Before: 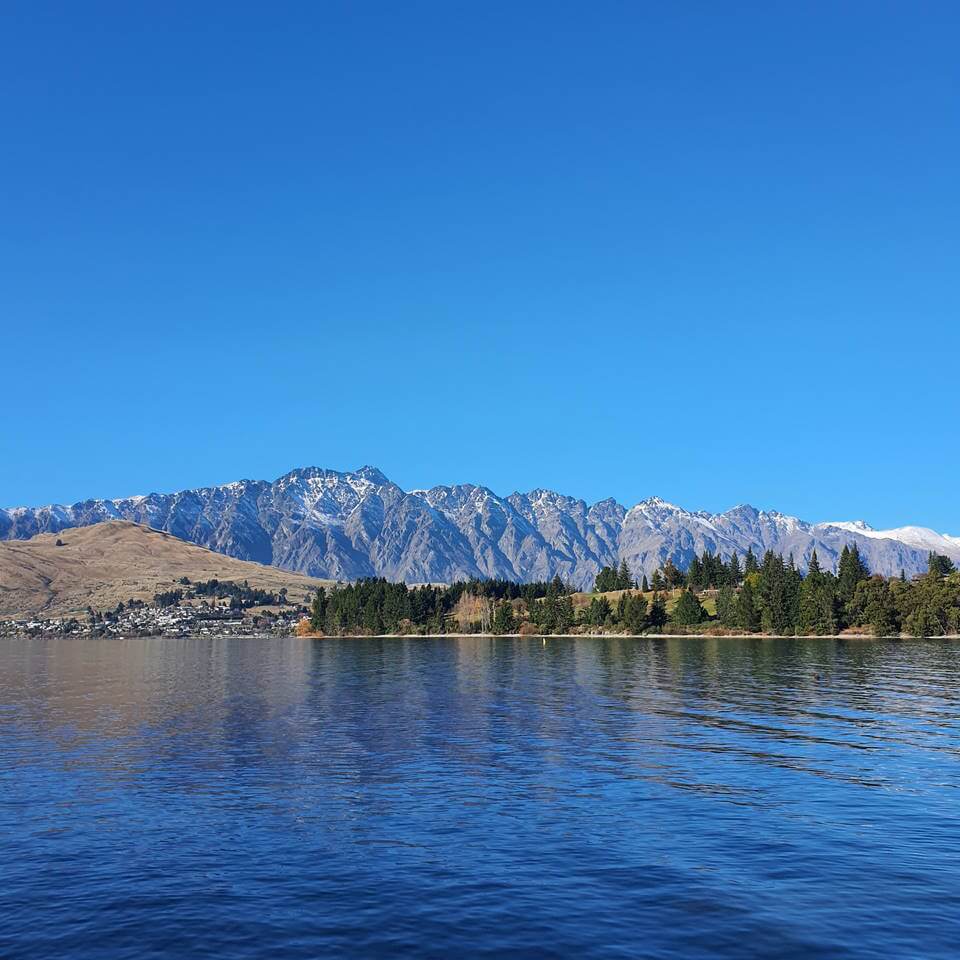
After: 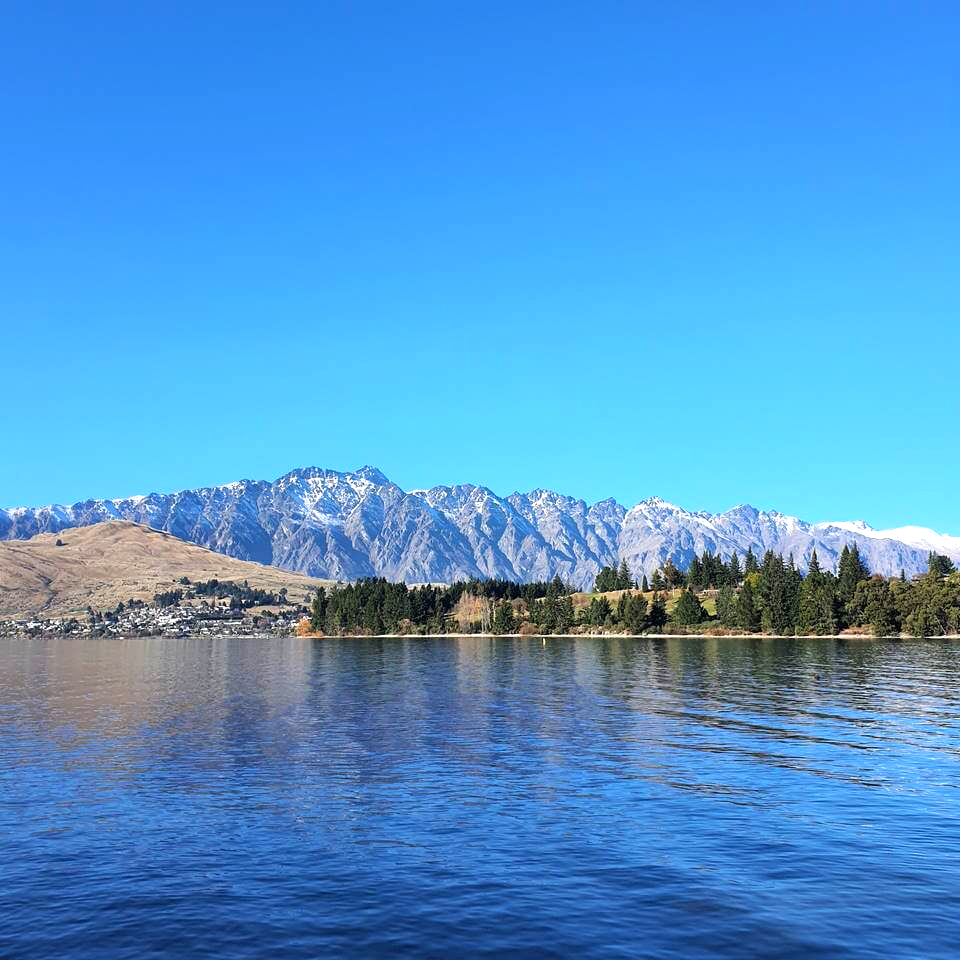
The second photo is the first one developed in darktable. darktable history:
tone equalizer: -8 EV -0.769 EV, -7 EV -0.67 EV, -6 EV -0.618 EV, -5 EV -0.41 EV, -3 EV 0.375 EV, -2 EV 0.6 EV, -1 EV 0.682 EV, +0 EV 0.743 EV
